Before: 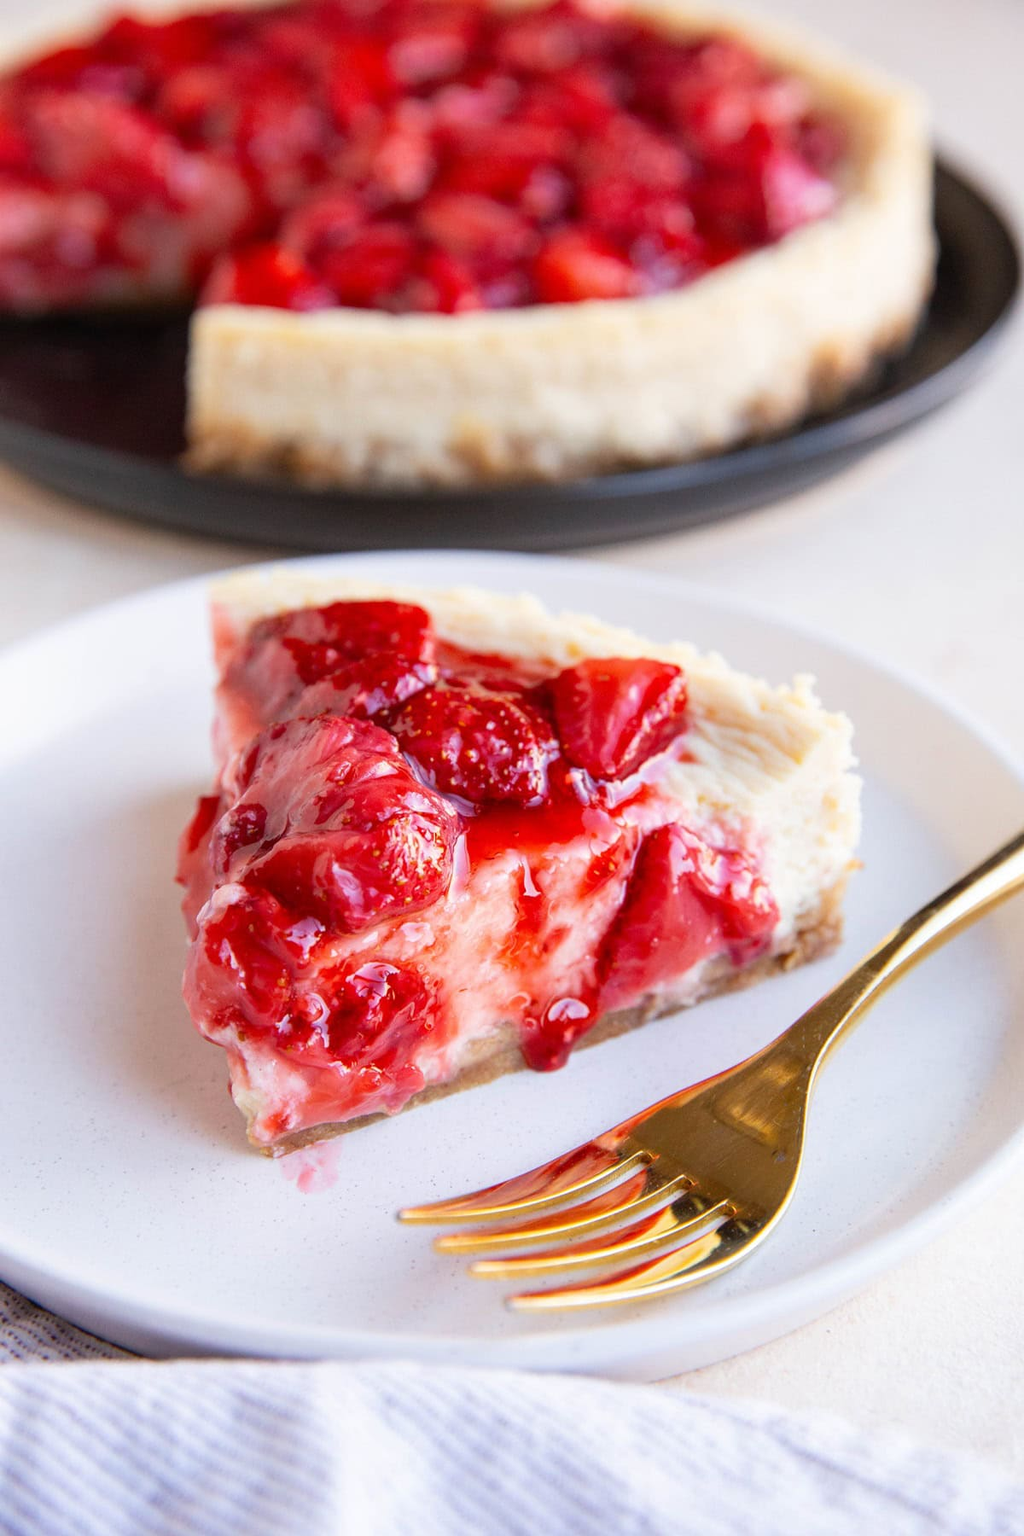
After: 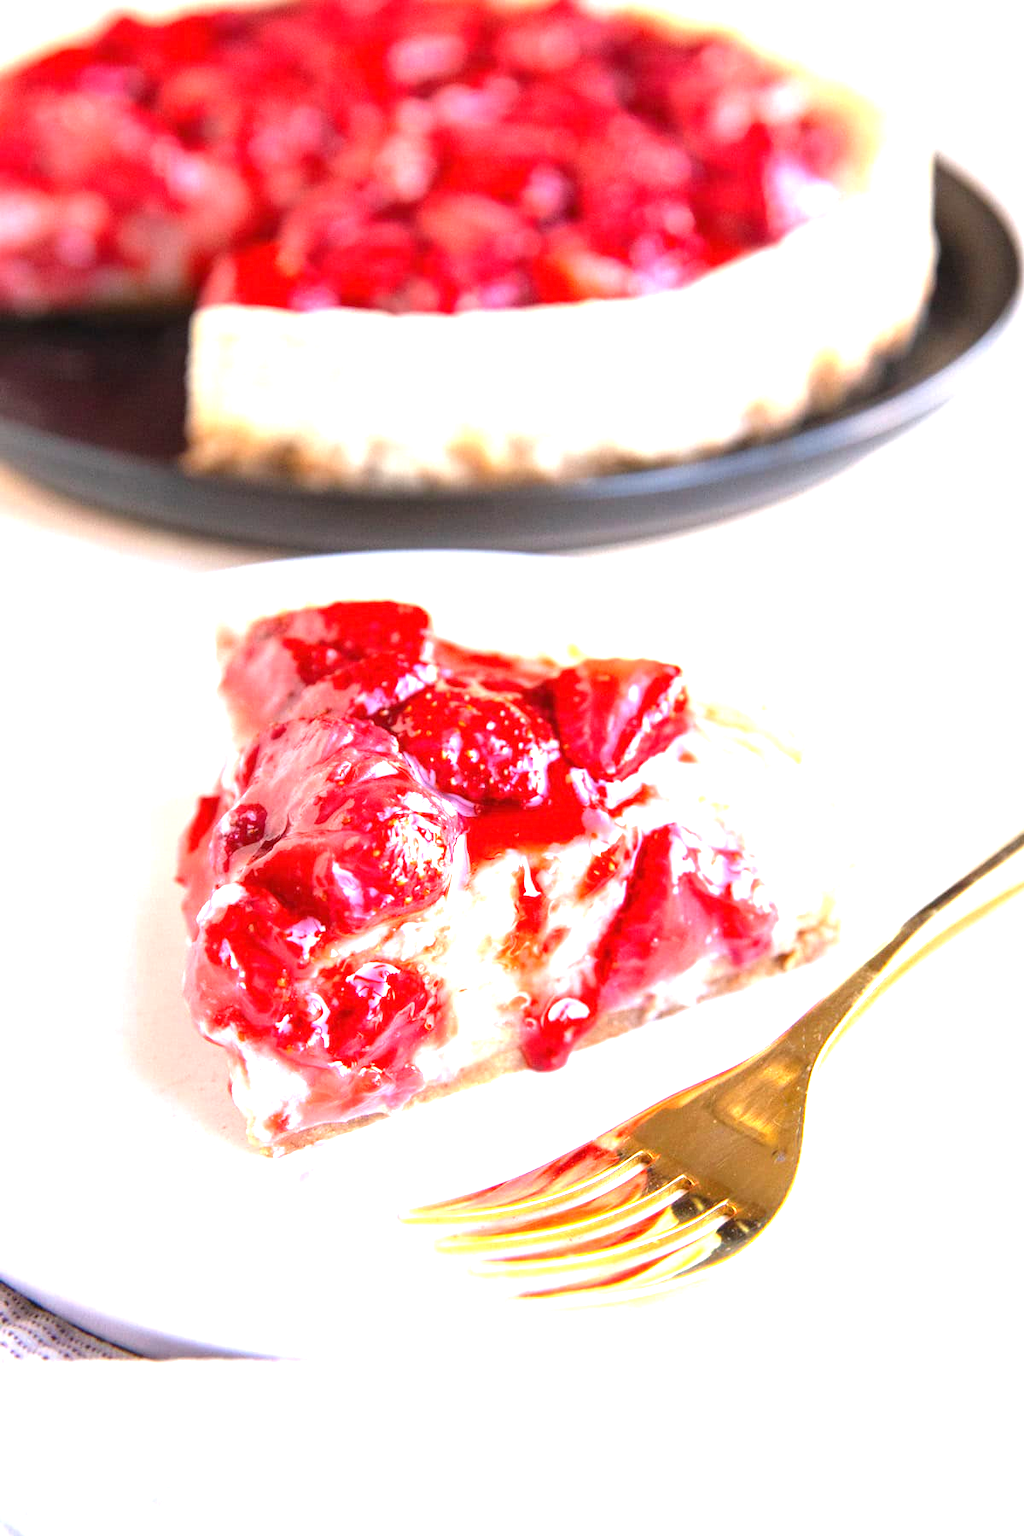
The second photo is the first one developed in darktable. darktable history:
exposure: black level correction 0, exposure 1.513 EV, compensate highlight preservation false
